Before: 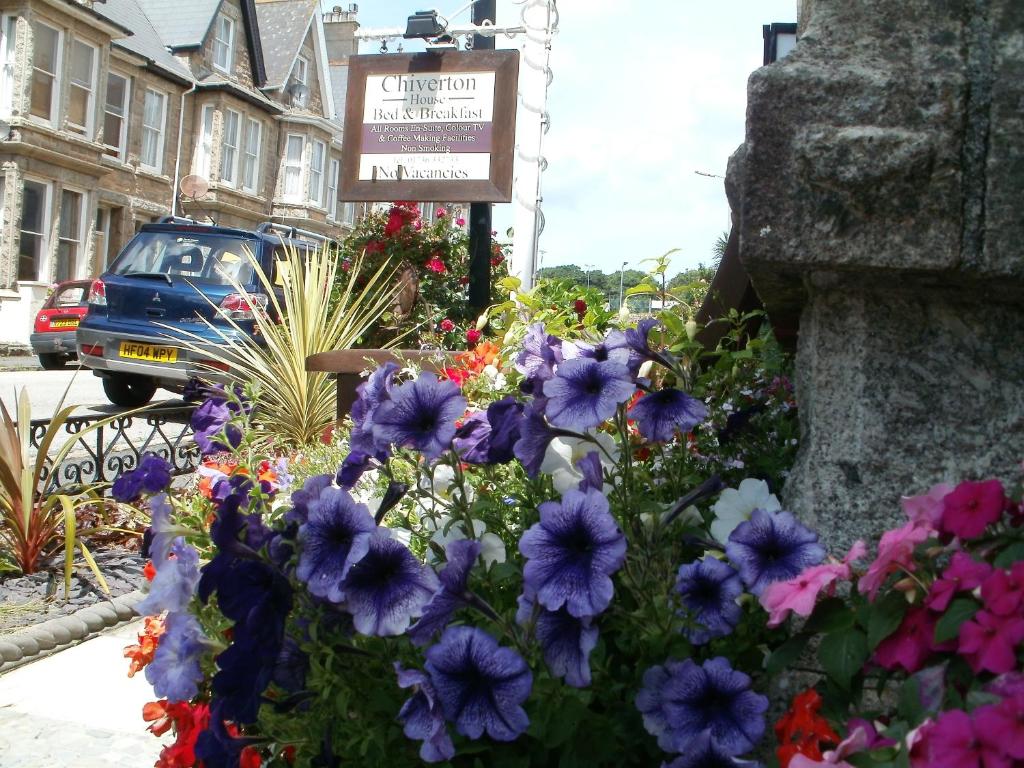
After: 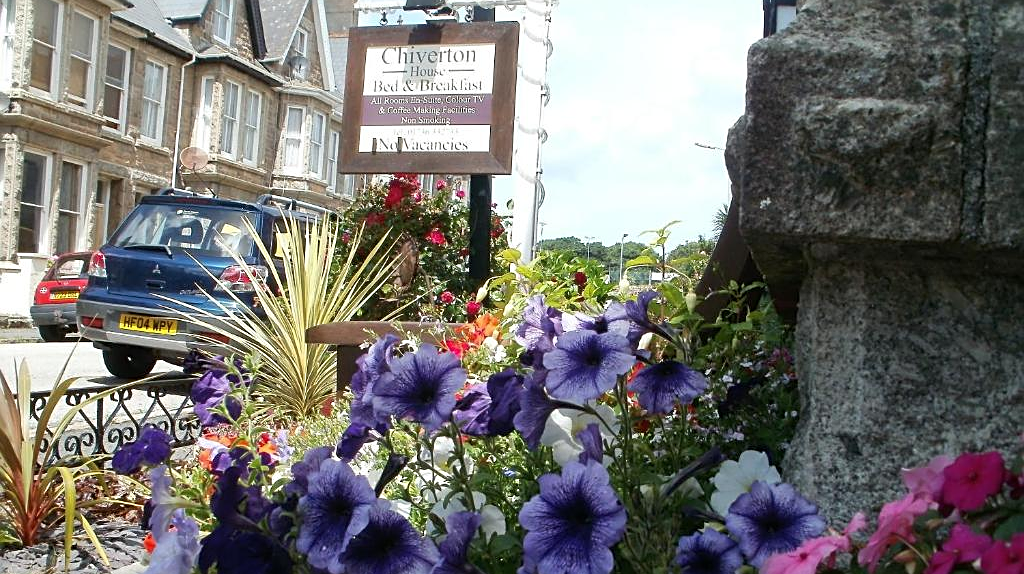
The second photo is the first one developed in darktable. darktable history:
crop: top 3.707%, bottom 21.48%
sharpen: on, module defaults
